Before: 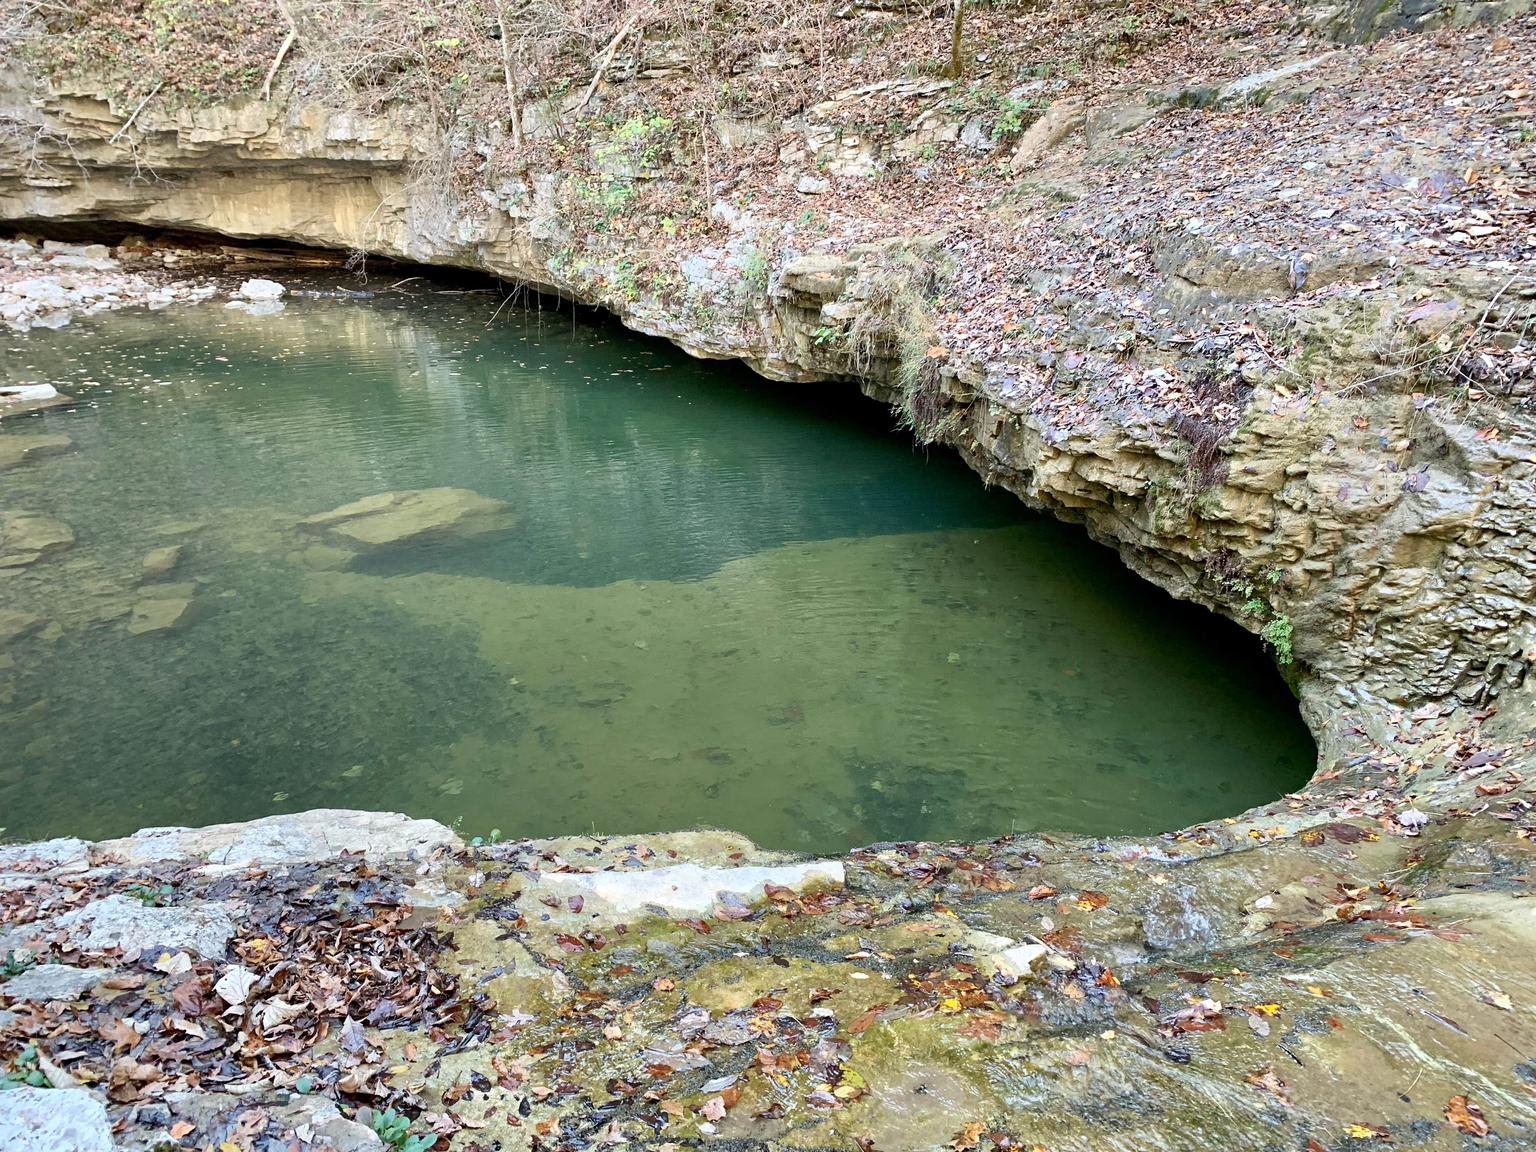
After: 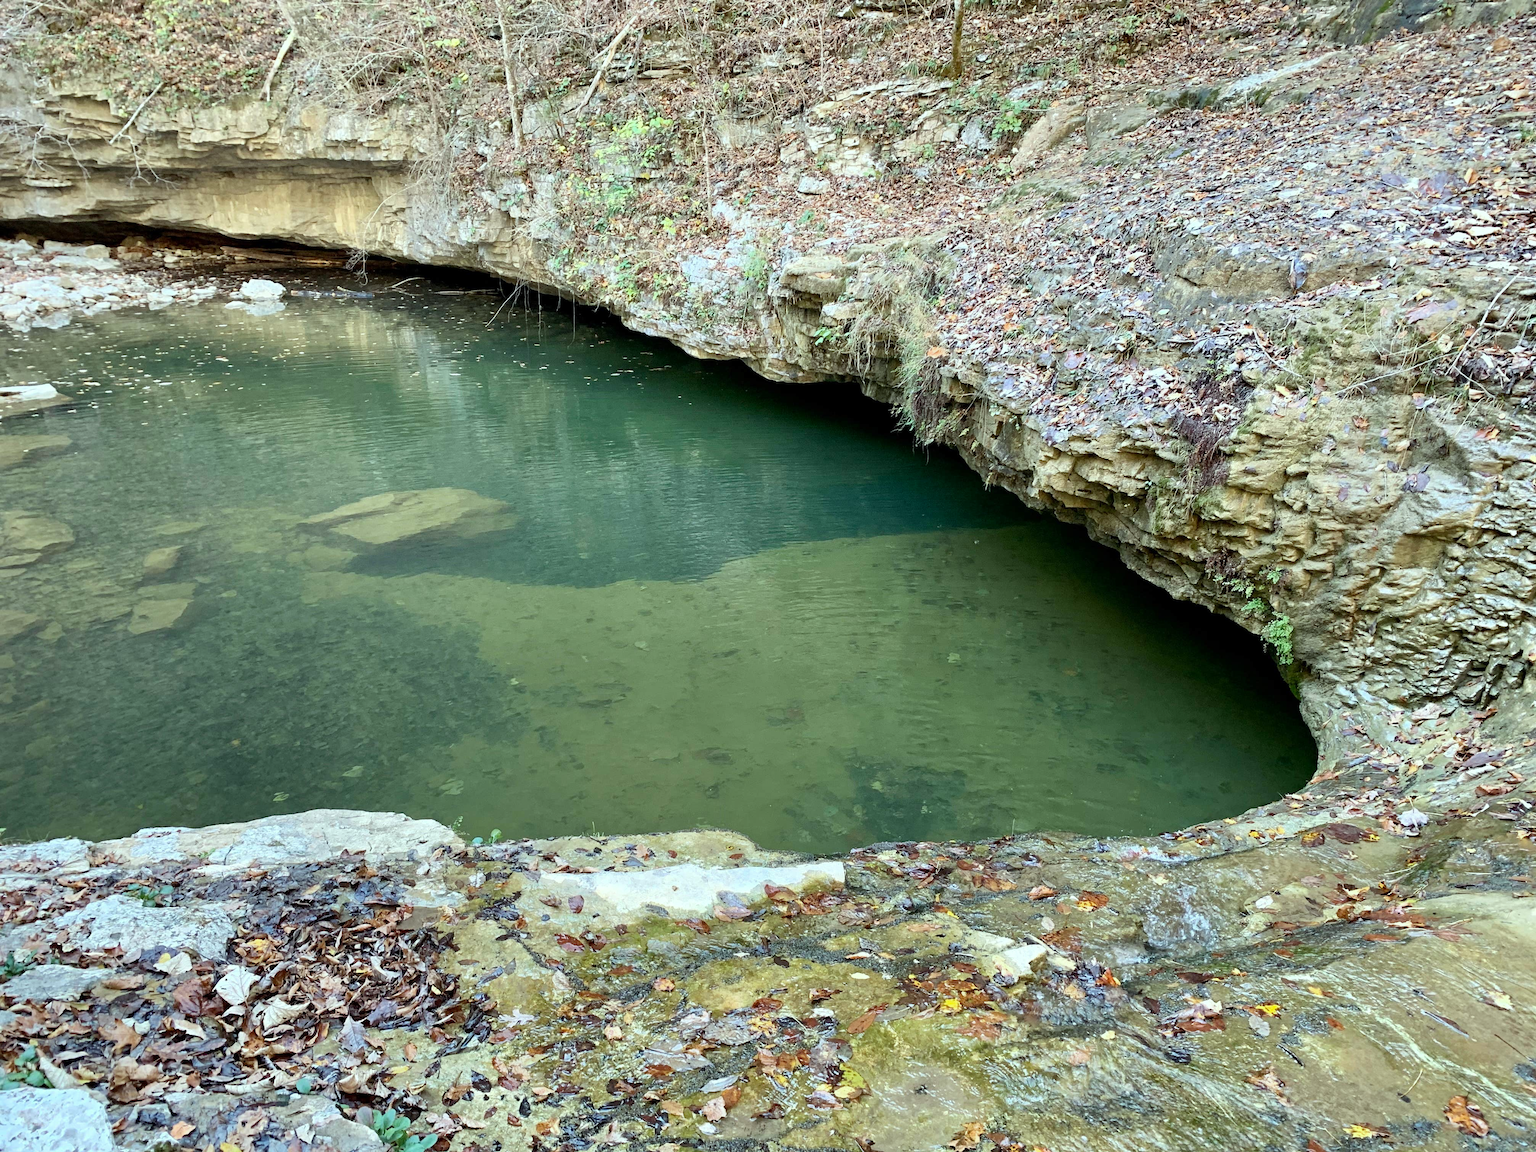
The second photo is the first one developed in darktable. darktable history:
color correction: highlights a* -6.87, highlights b* 0.788
